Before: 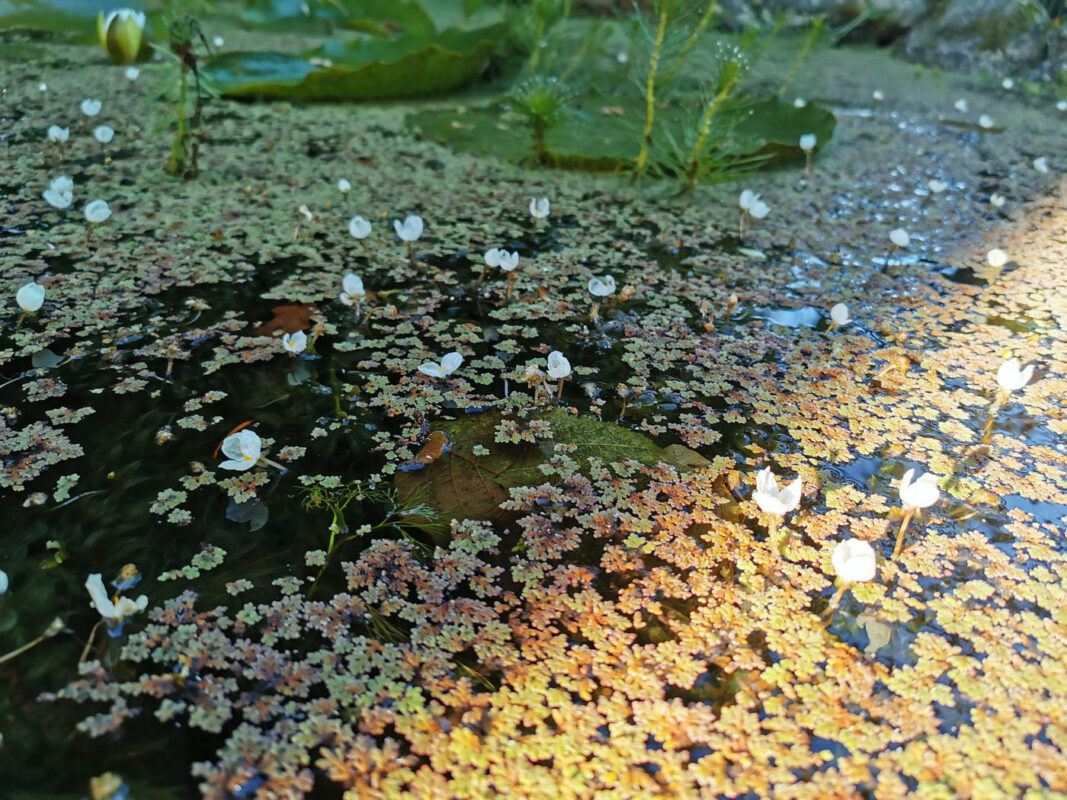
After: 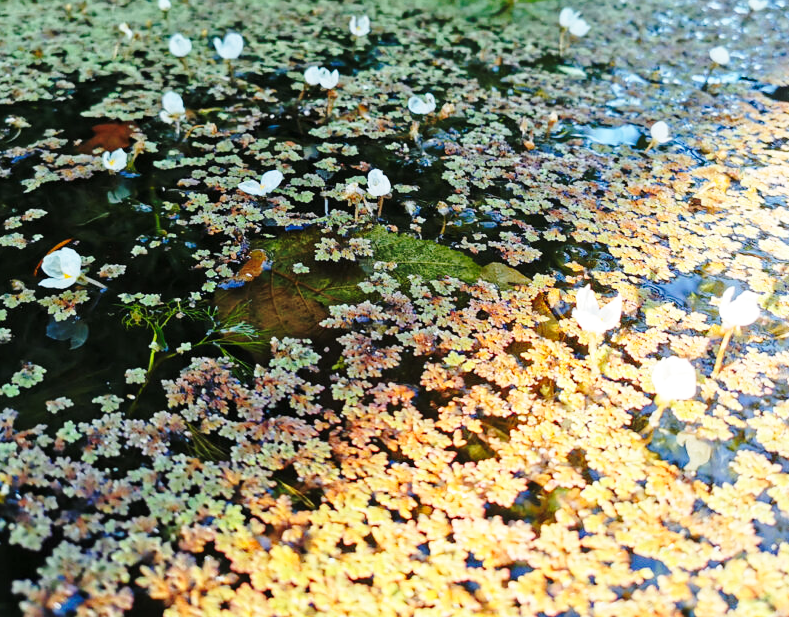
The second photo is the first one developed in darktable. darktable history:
crop: left 16.871%, top 22.857%, right 9.116%
base curve: curves: ch0 [(0, 0) (0.036, 0.037) (0.121, 0.228) (0.46, 0.76) (0.859, 0.983) (1, 1)], preserve colors none
